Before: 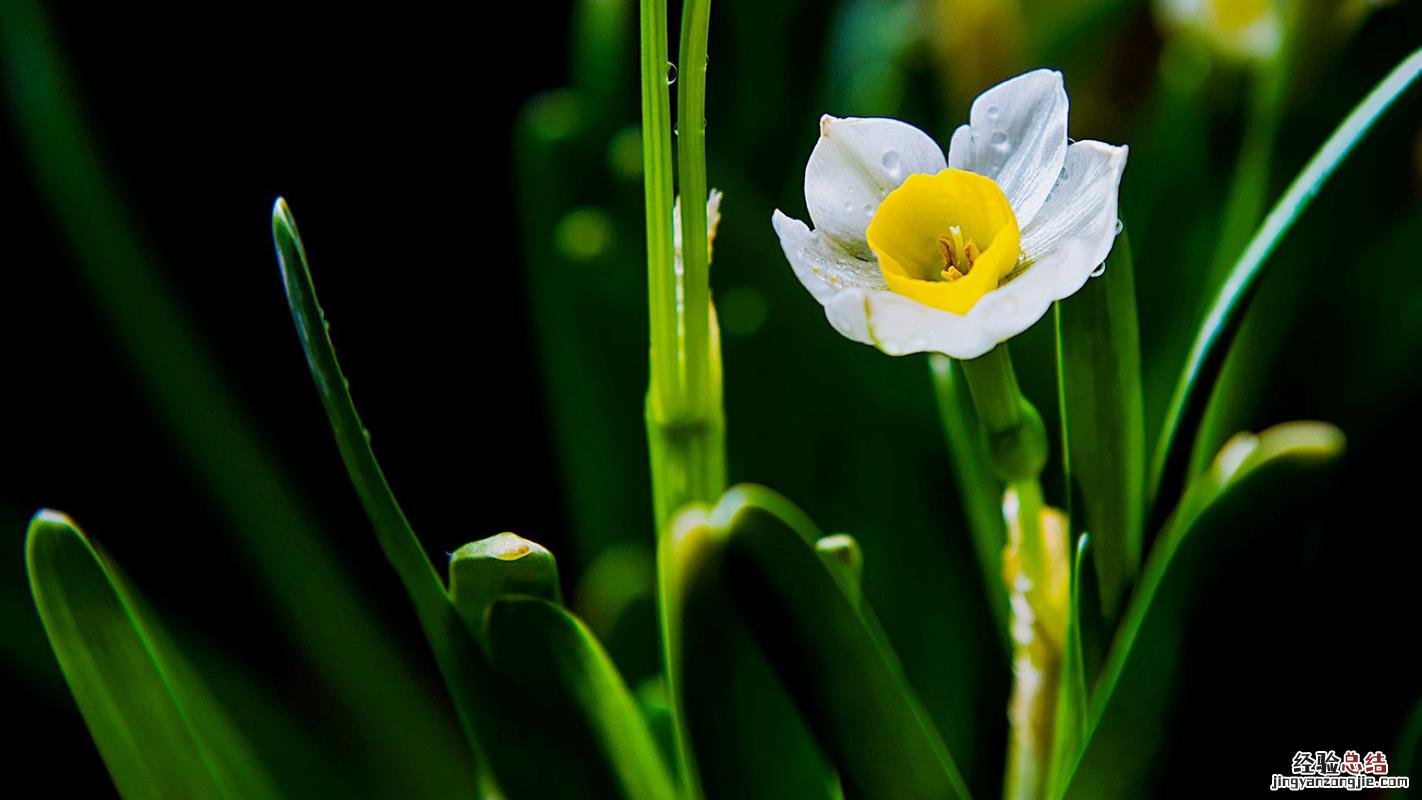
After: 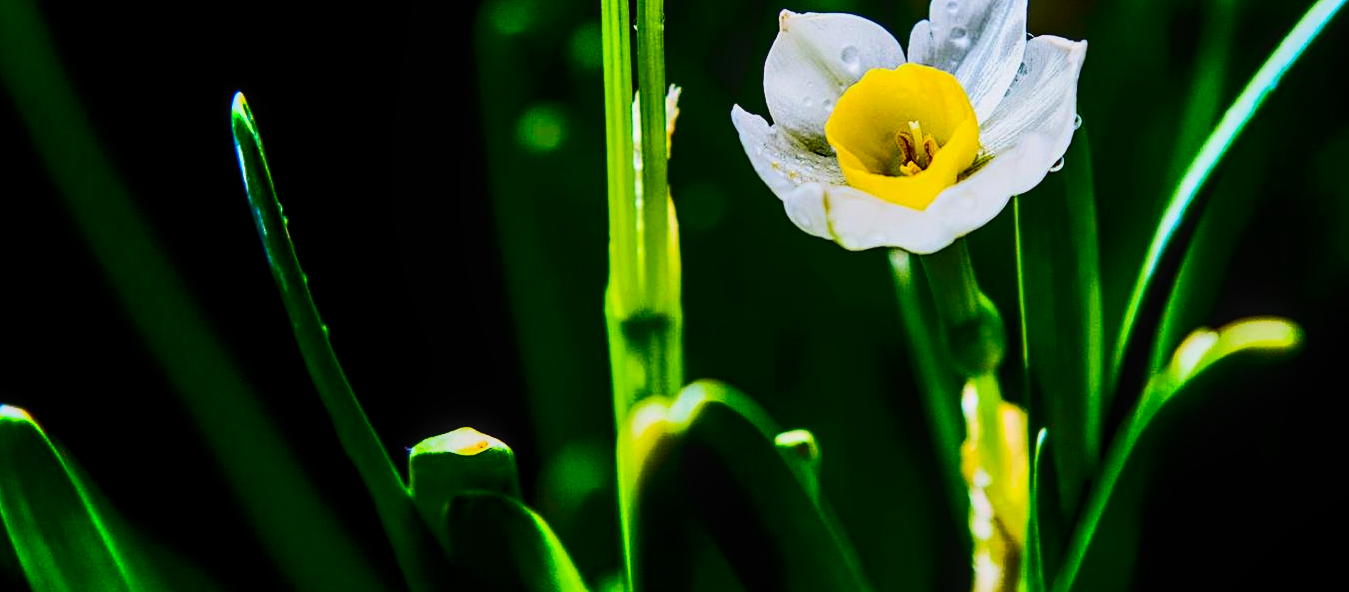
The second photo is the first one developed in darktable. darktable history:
crop and rotate: left 2.961%, top 13.292%, right 2.117%, bottom 12.693%
contrast brightness saturation: contrast 0.322, brightness -0.083, saturation 0.172
local contrast: on, module defaults
shadows and highlights: low approximation 0.01, soften with gaussian
